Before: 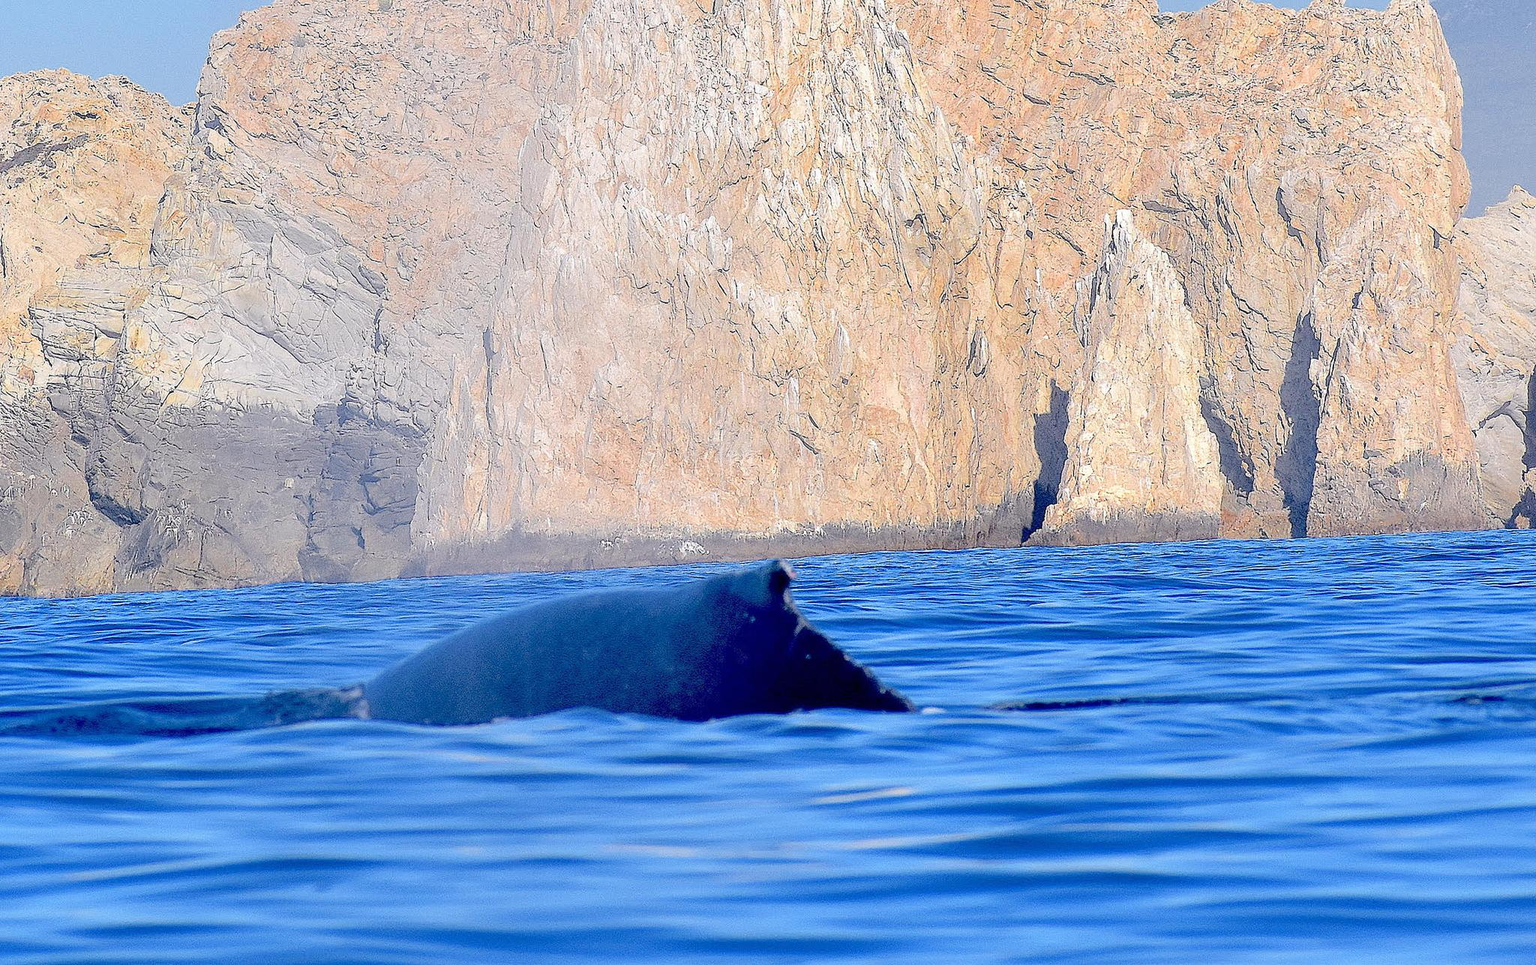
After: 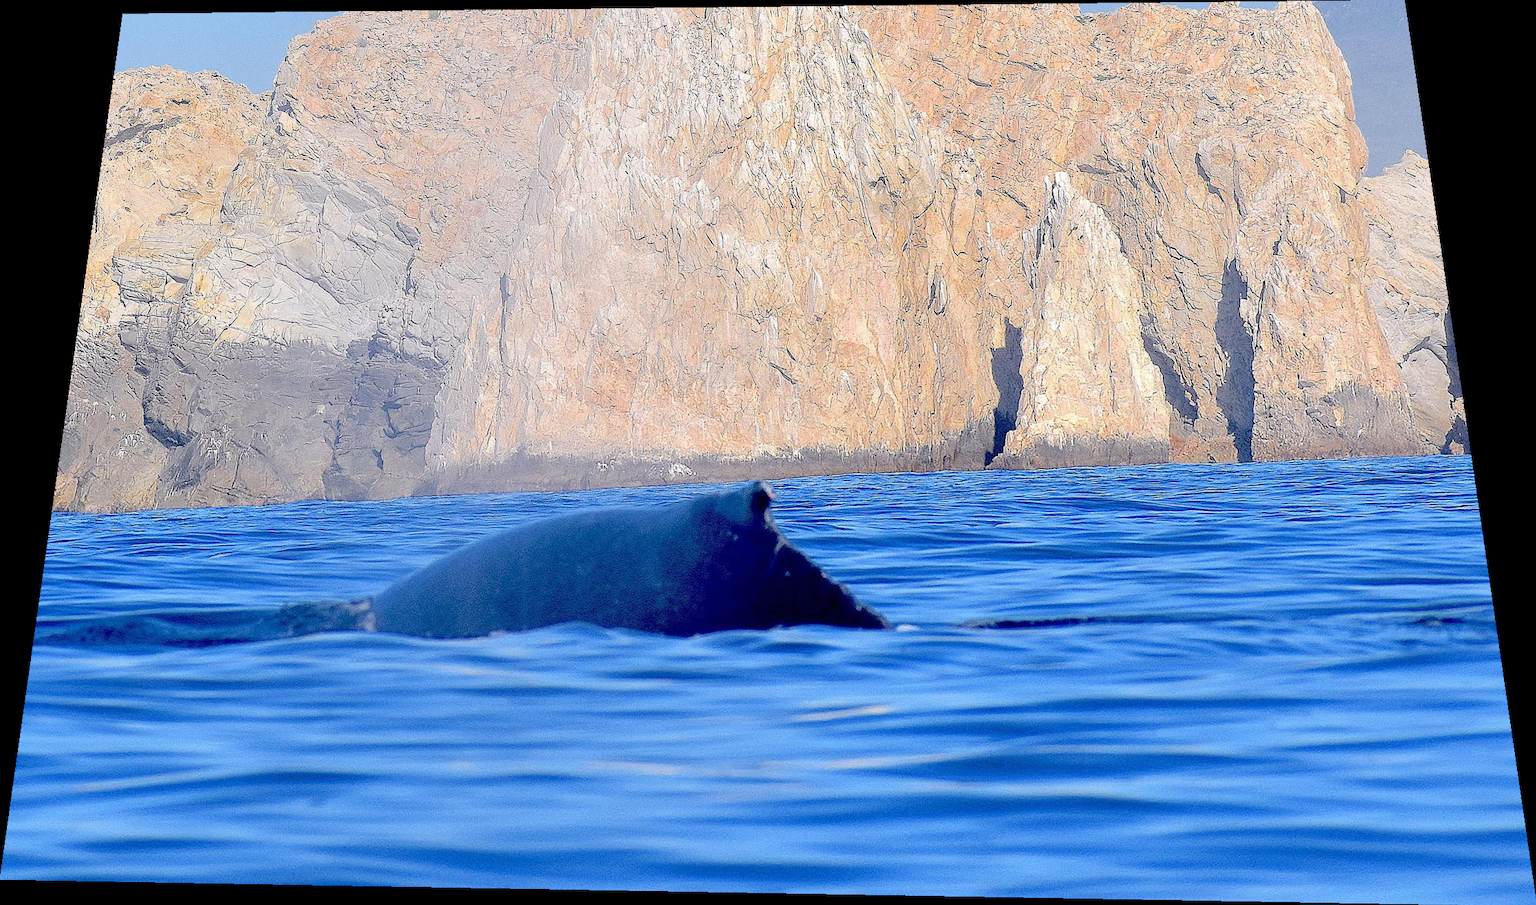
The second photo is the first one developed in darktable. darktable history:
grain: coarseness 0.09 ISO, strength 10%
rotate and perspective: rotation 0.128°, lens shift (vertical) -0.181, lens shift (horizontal) -0.044, shear 0.001, automatic cropping off
